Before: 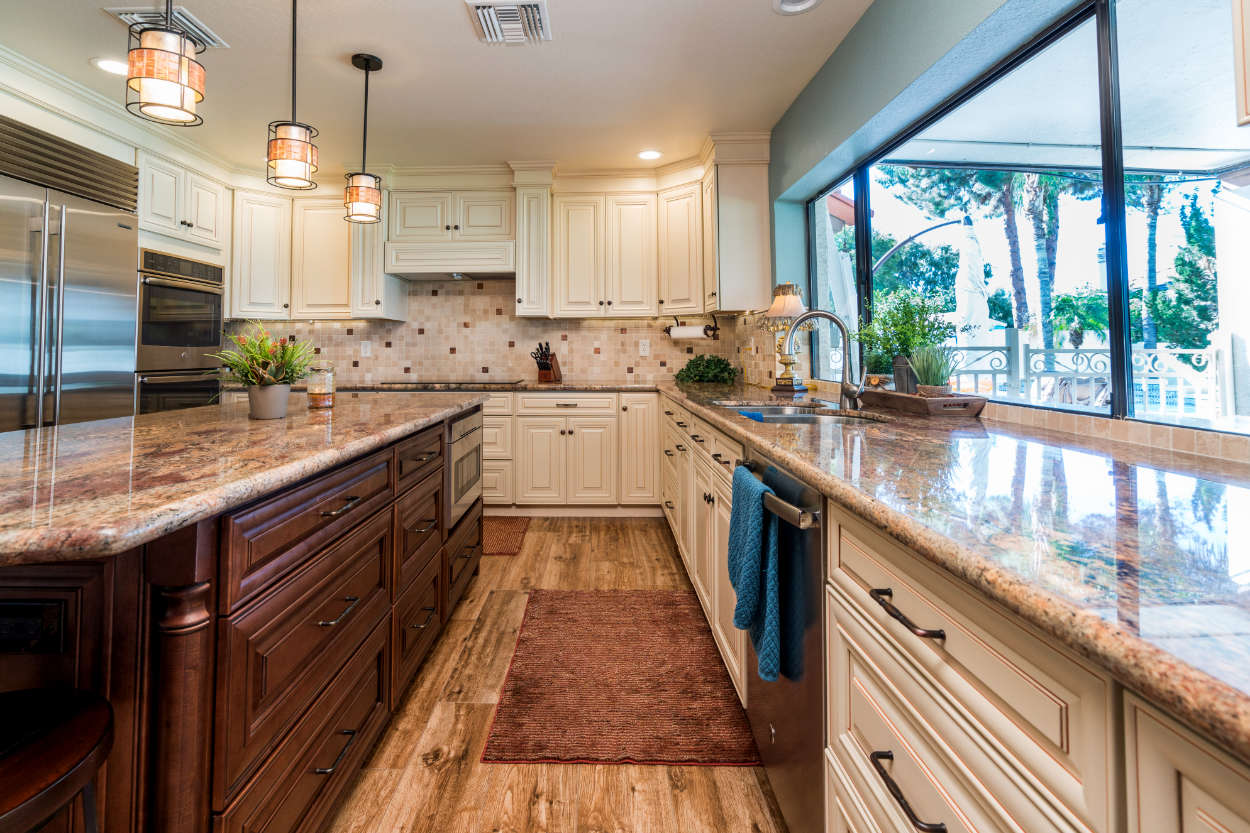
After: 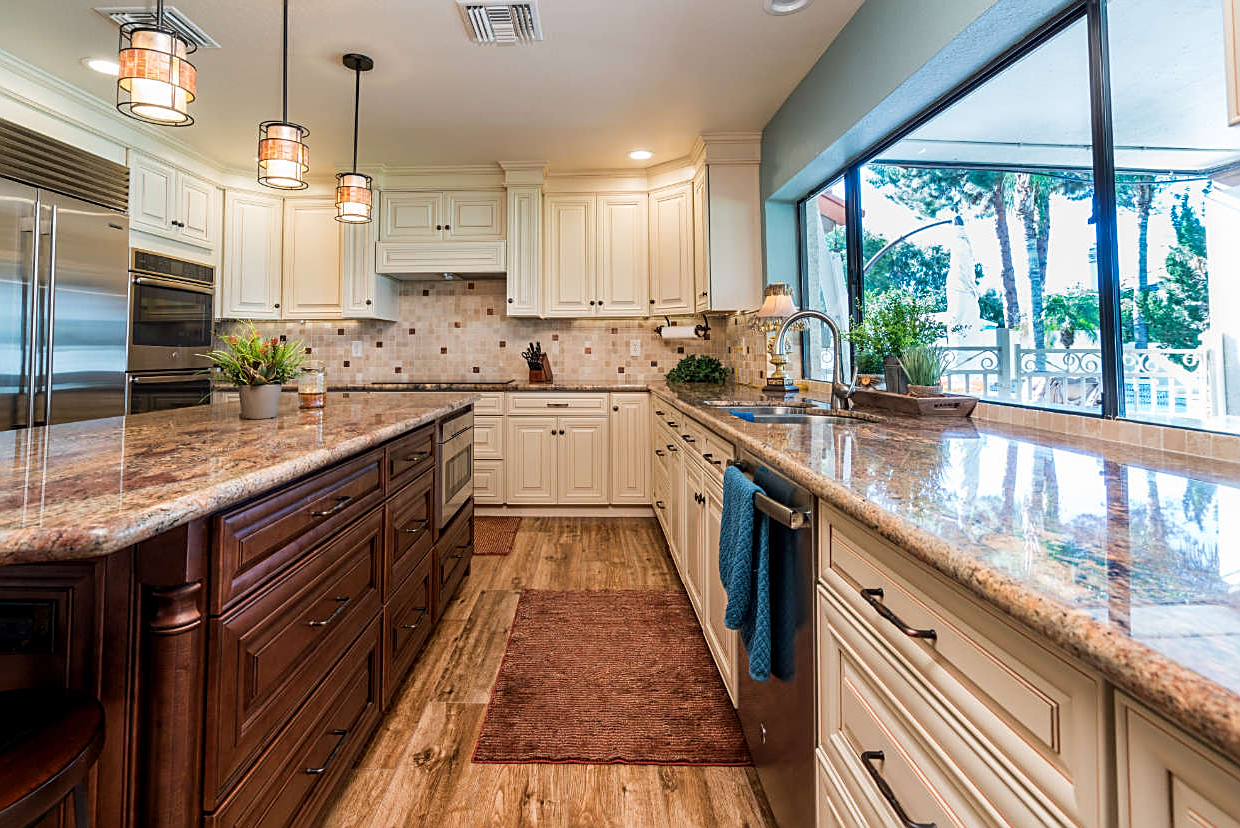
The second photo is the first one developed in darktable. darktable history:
sharpen: on, module defaults
crop and rotate: left 0.763%, top 0.217%, bottom 0.267%
